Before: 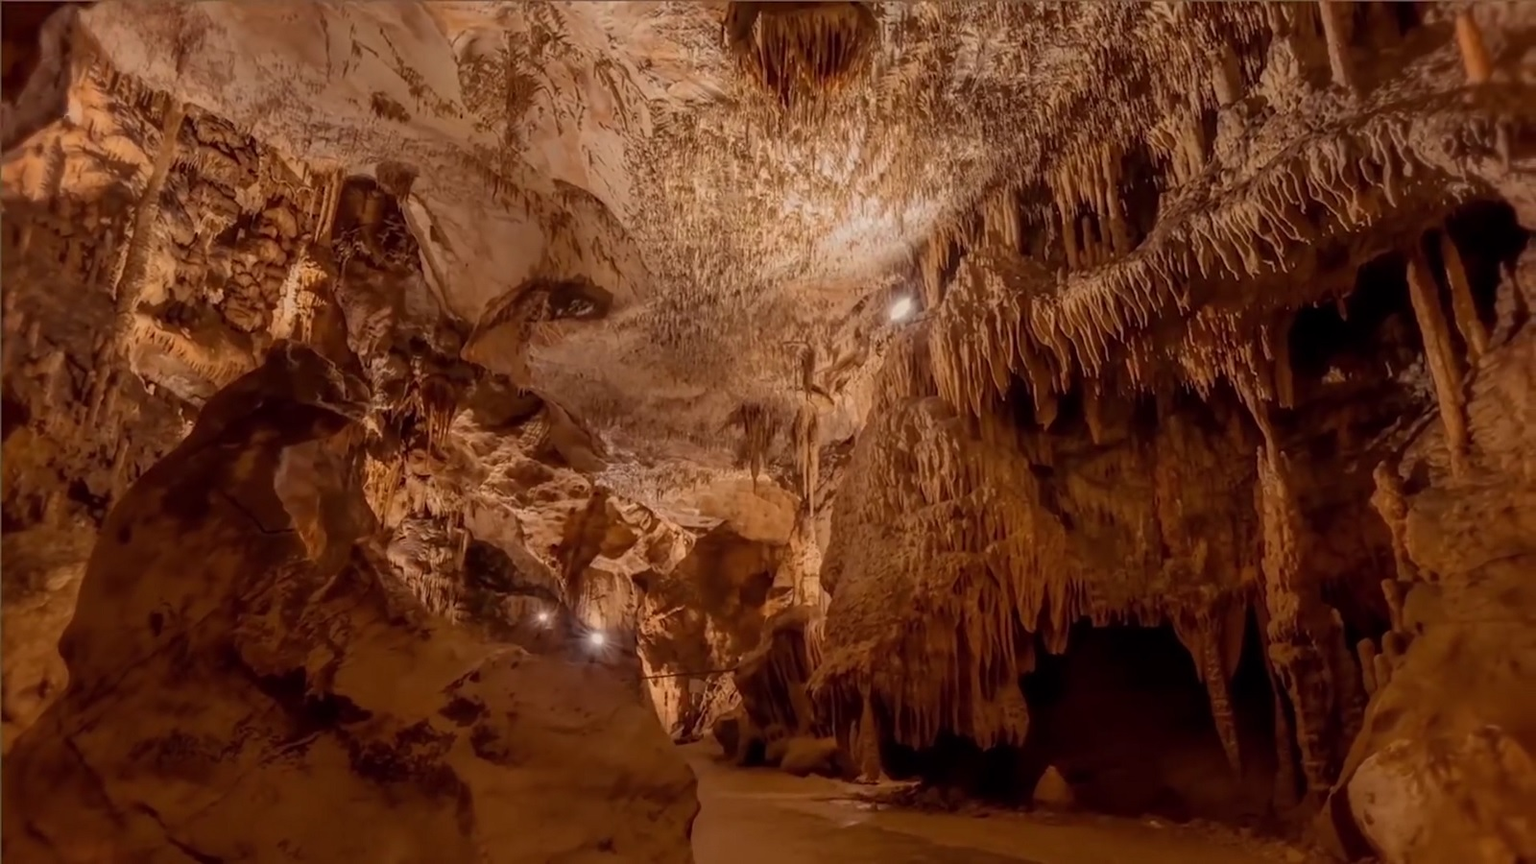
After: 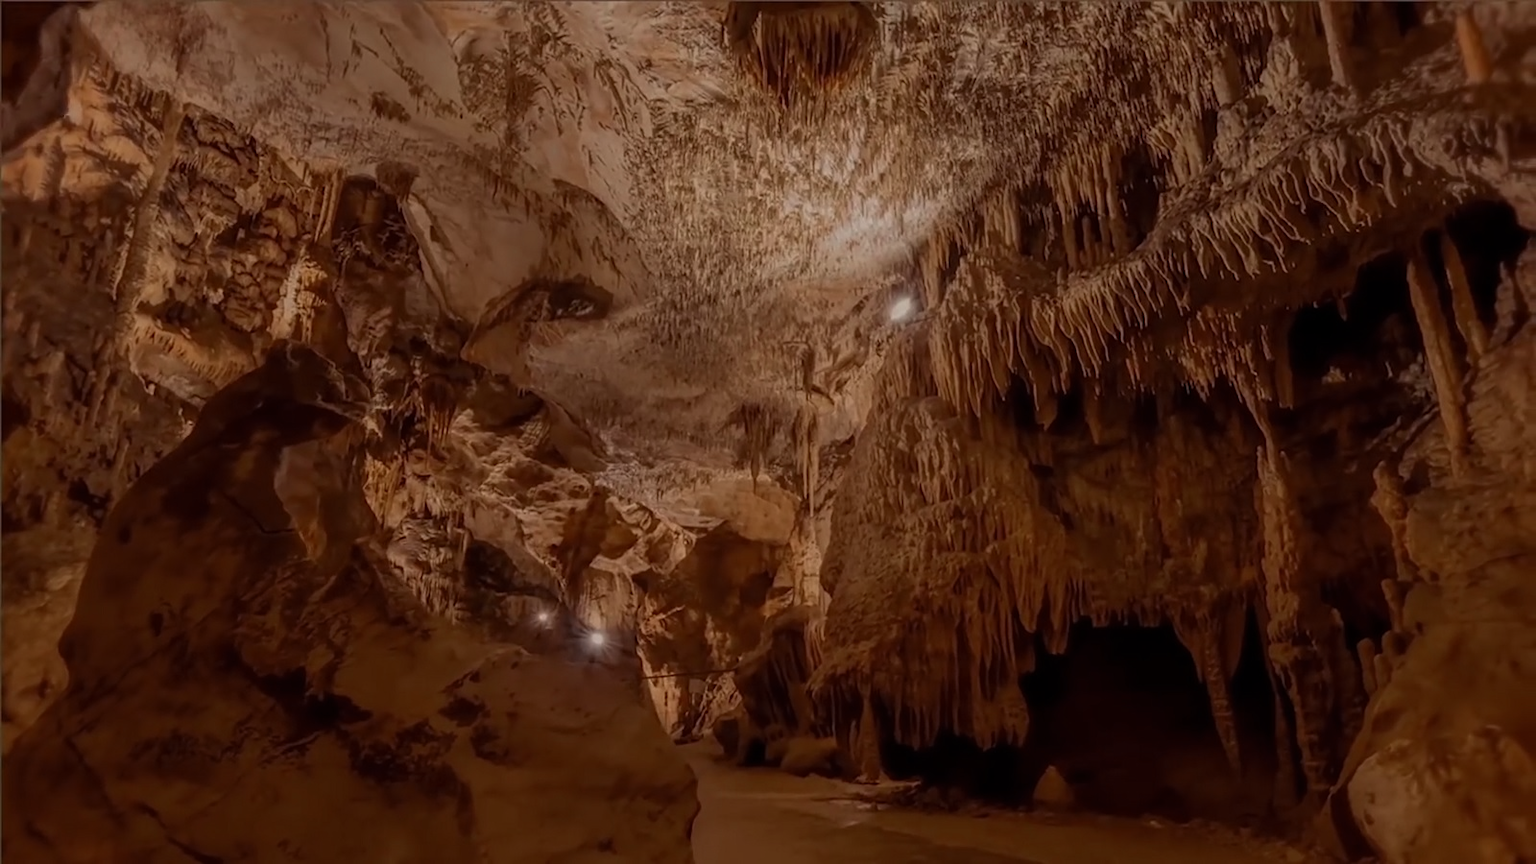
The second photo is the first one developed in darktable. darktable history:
sharpen: amount 0.2
exposure: exposure -0.462 EV, compensate highlight preservation false
color zones: curves: ch0 [(0, 0.5) (0.125, 0.4) (0.25, 0.5) (0.375, 0.4) (0.5, 0.4) (0.625, 0.35) (0.75, 0.35) (0.875, 0.5)]; ch1 [(0, 0.35) (0.125, 0.45) (0.25, 0.35) (0.375, 0.35) (0.5, 0.35) (0.625, 0.35) (0.75, 0.45) (0.875, 0.35)]; ch2 [(0, 0.6) (0.125, 0.5) (0.25, 0.5) (0.375, 0.6) (0.5, 0.6) (0.625, 0.5) (0.75, 0.5) (0.875, 0.5)]
bloom: on, module defaults
